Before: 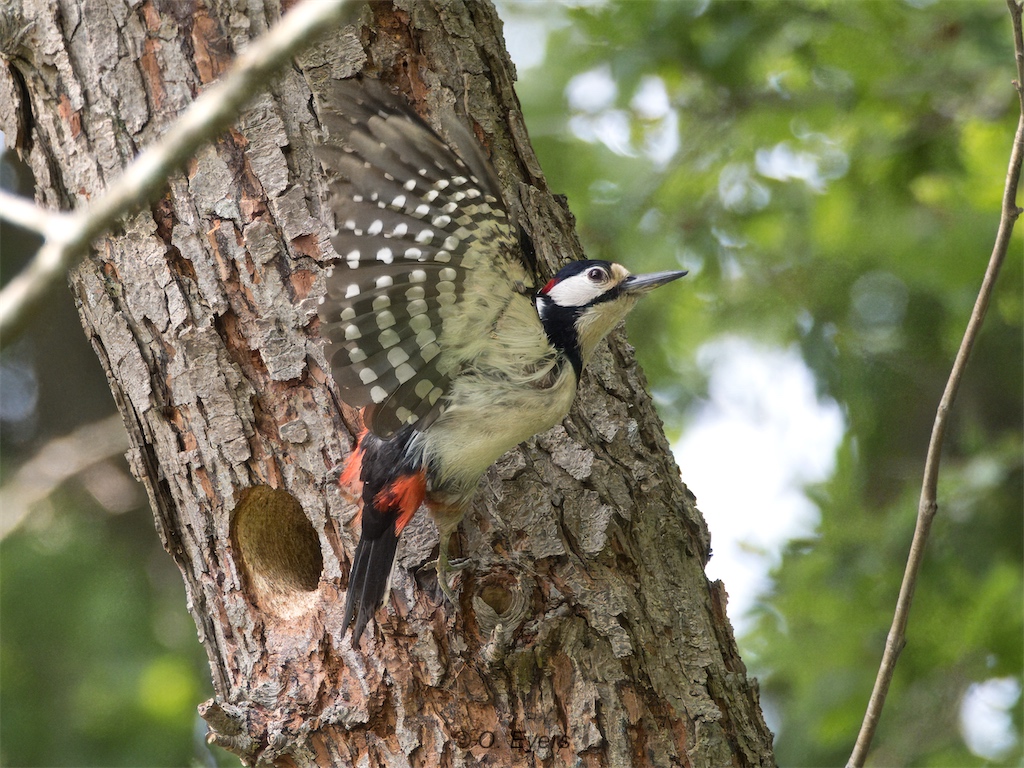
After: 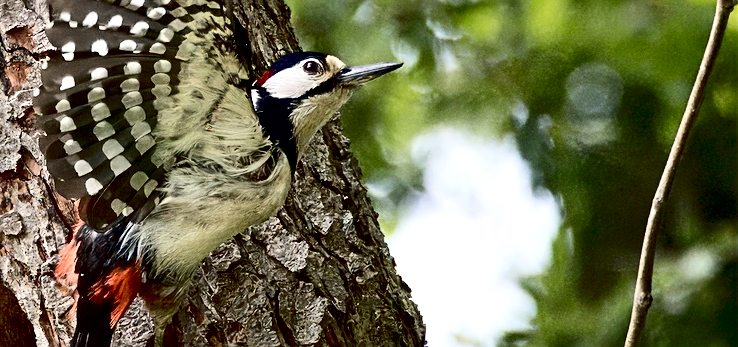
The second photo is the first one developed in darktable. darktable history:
sharpen: on, module defaults
contrast equalizer: octaves 7, y [[0.535, 0.543, 0.548, 0.548, 0.542, 0.532], [0.5 ×6], [0.5 ×6], [0 ×6], [0 ×6]]
shadows and highlights: shadows 12.28, white point adjustment 1.11, soften with gaussian
contrast brightness saturation: contrast 0.281
crop and rotate: left 27.911%, top 27.198%, bottom 27.526%
exposure: black level correction 0.028, exposure -0.075 EV, compensate highlight preservation false
